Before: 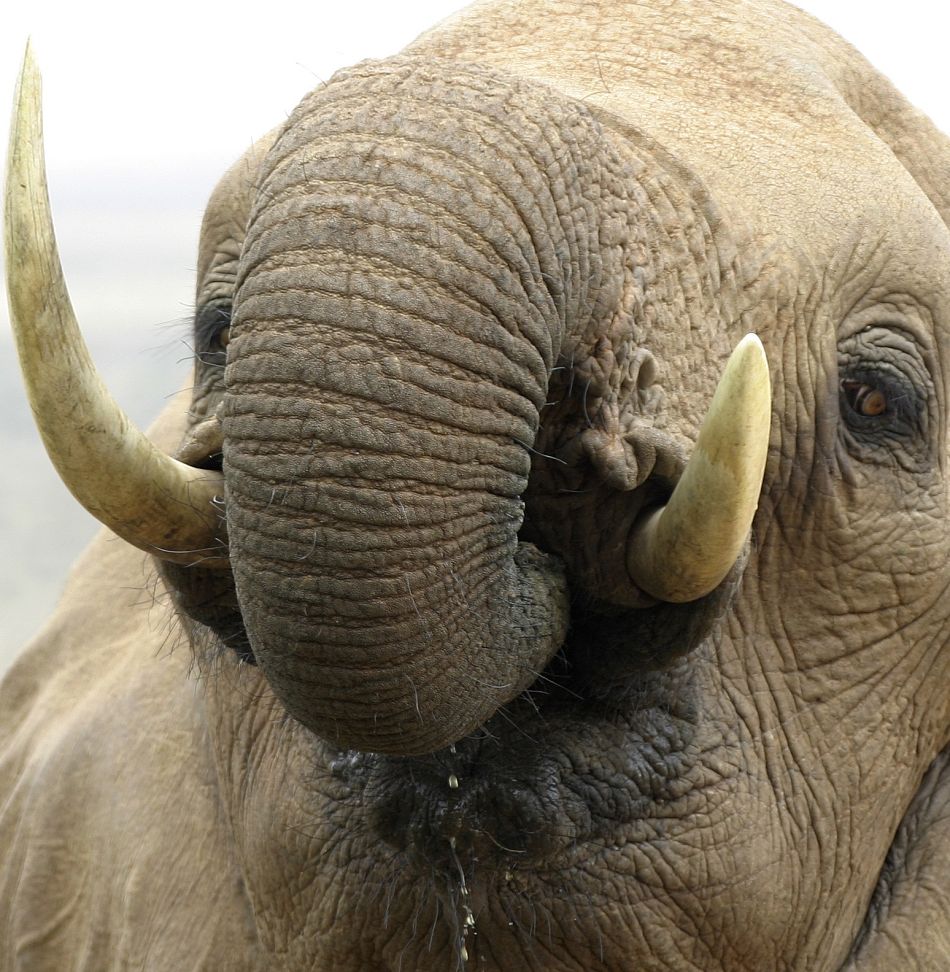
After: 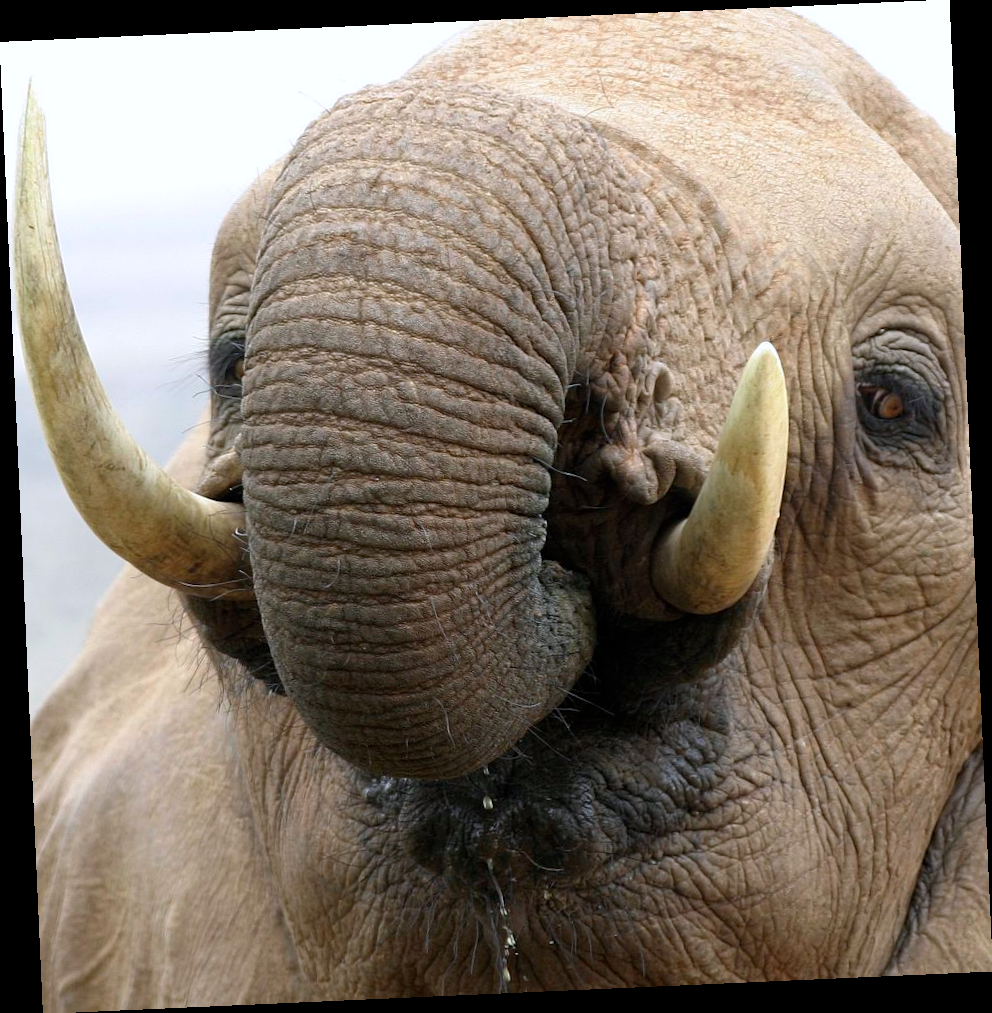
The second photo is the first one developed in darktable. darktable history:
color calibration: illuminant as shot in camera, x 0.358, y 0.373, temperature 4628.91 K
rotate and perspective: rotation -2.56°, automatic cropping off
